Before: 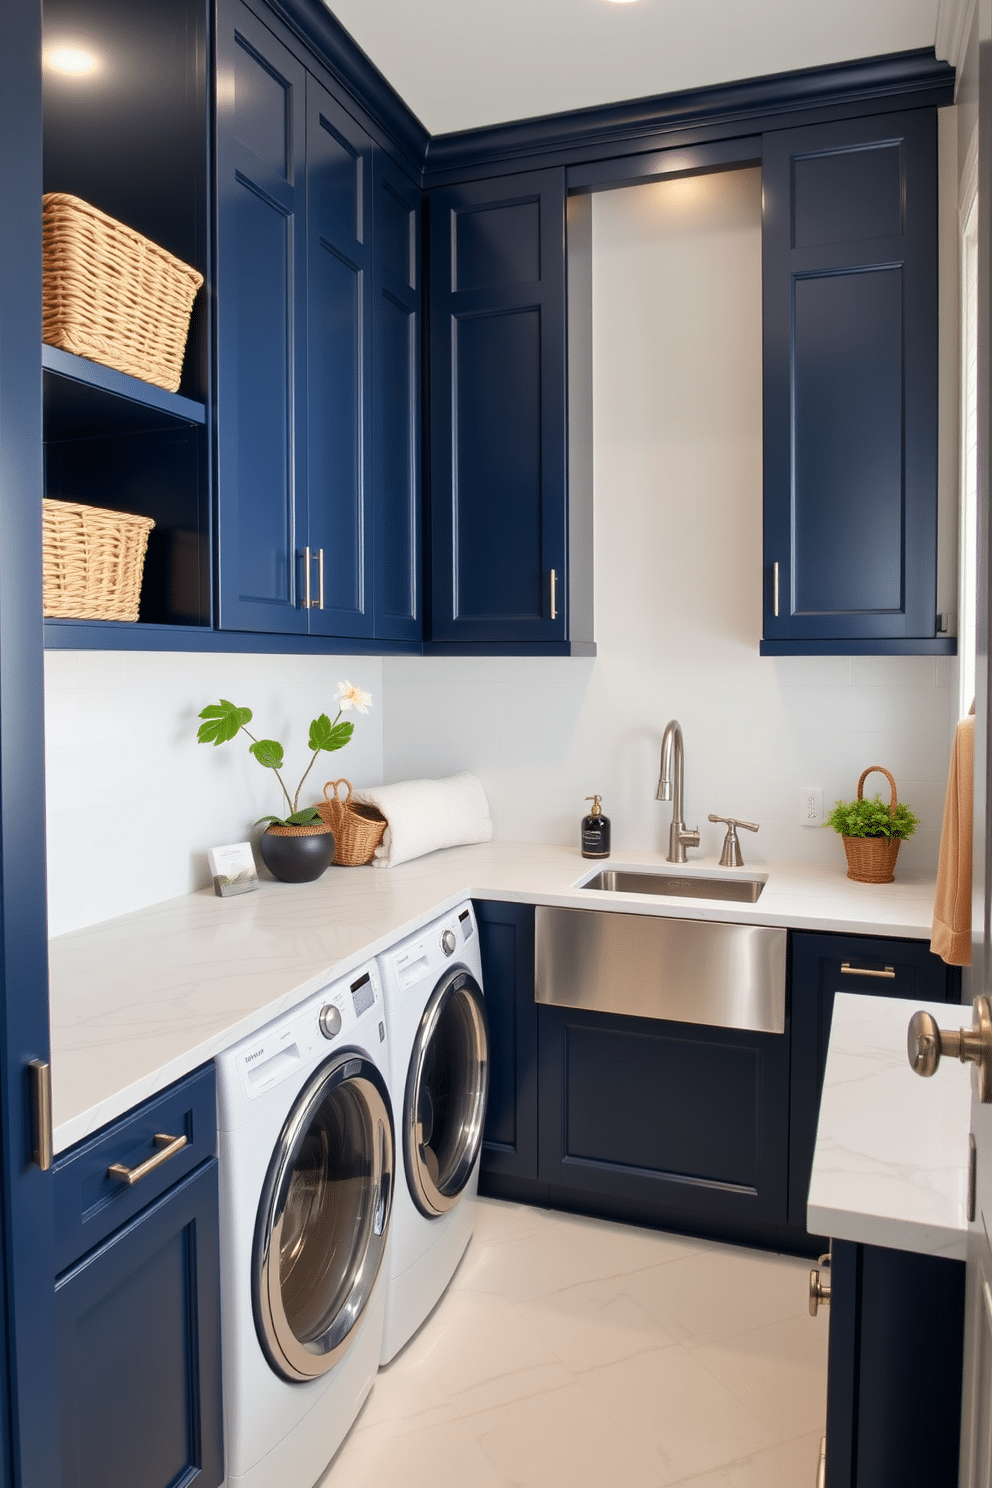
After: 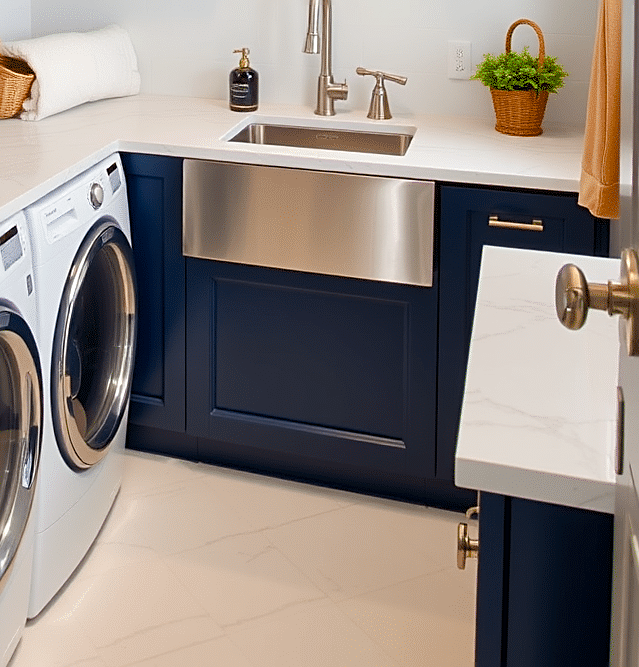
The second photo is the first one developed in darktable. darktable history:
sharpen: on, module defaults
crop and rotate: left 35.509%, top 50.238%, bottom 4.934%
color balance rgb: perceptual saturation grading › global saturation 35%, perceptual saturation grading › highlights -30%, perceptual saturation grading › shadows 35%, perceptual brilliance grading › global brilliance 3%, perceptual brilliance grading › highlights -3%, perceptual brilliance grading › shadows 3%
